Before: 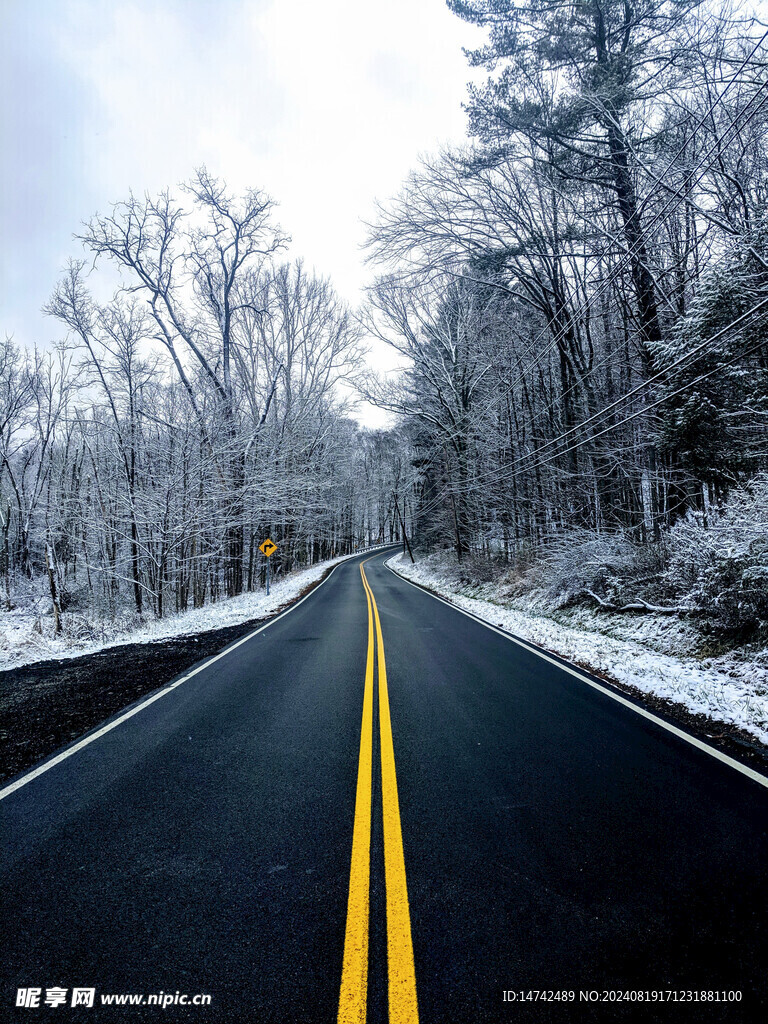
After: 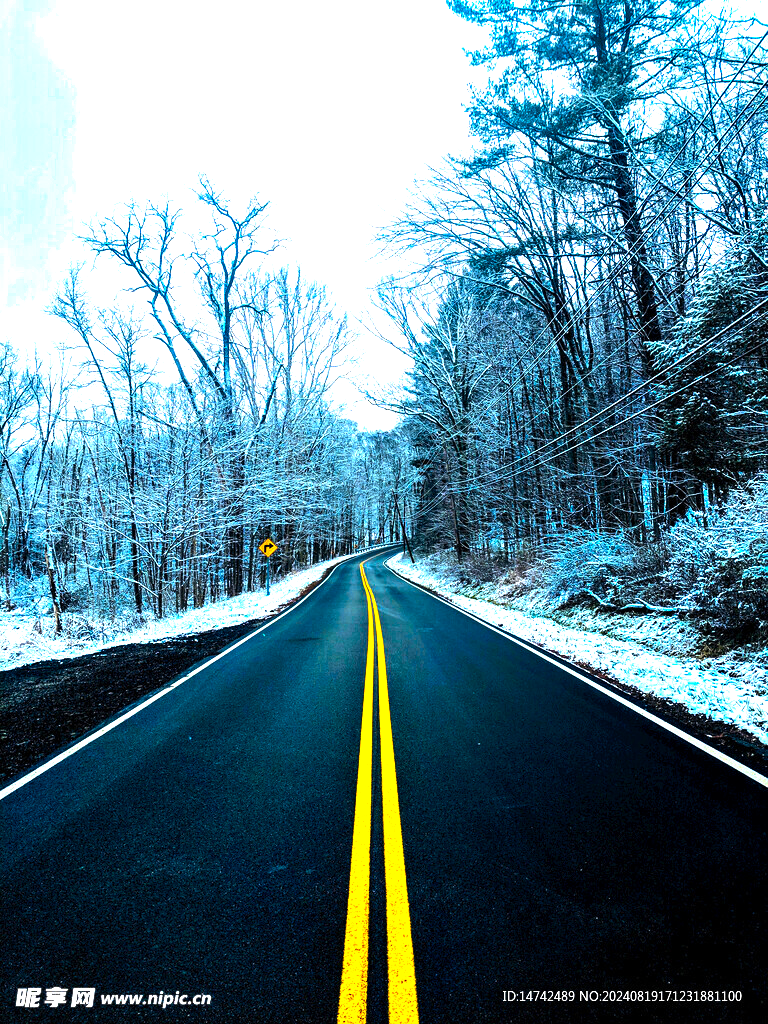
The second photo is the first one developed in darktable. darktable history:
color balance rgb: linear chroma grading › highlights 100%, linear chroma grading › global chroma 23.41%, perceptual saturation grading › global saturation 35.38%, hue shift -10.68°, perceptual brilliance grading › highlights 47.25%, perceptual brilliance grading › mid-tones 22.2%, perceptual brilliance grading › shadows -5.93%
rotate and perspective: crop left 0, crop top 0
